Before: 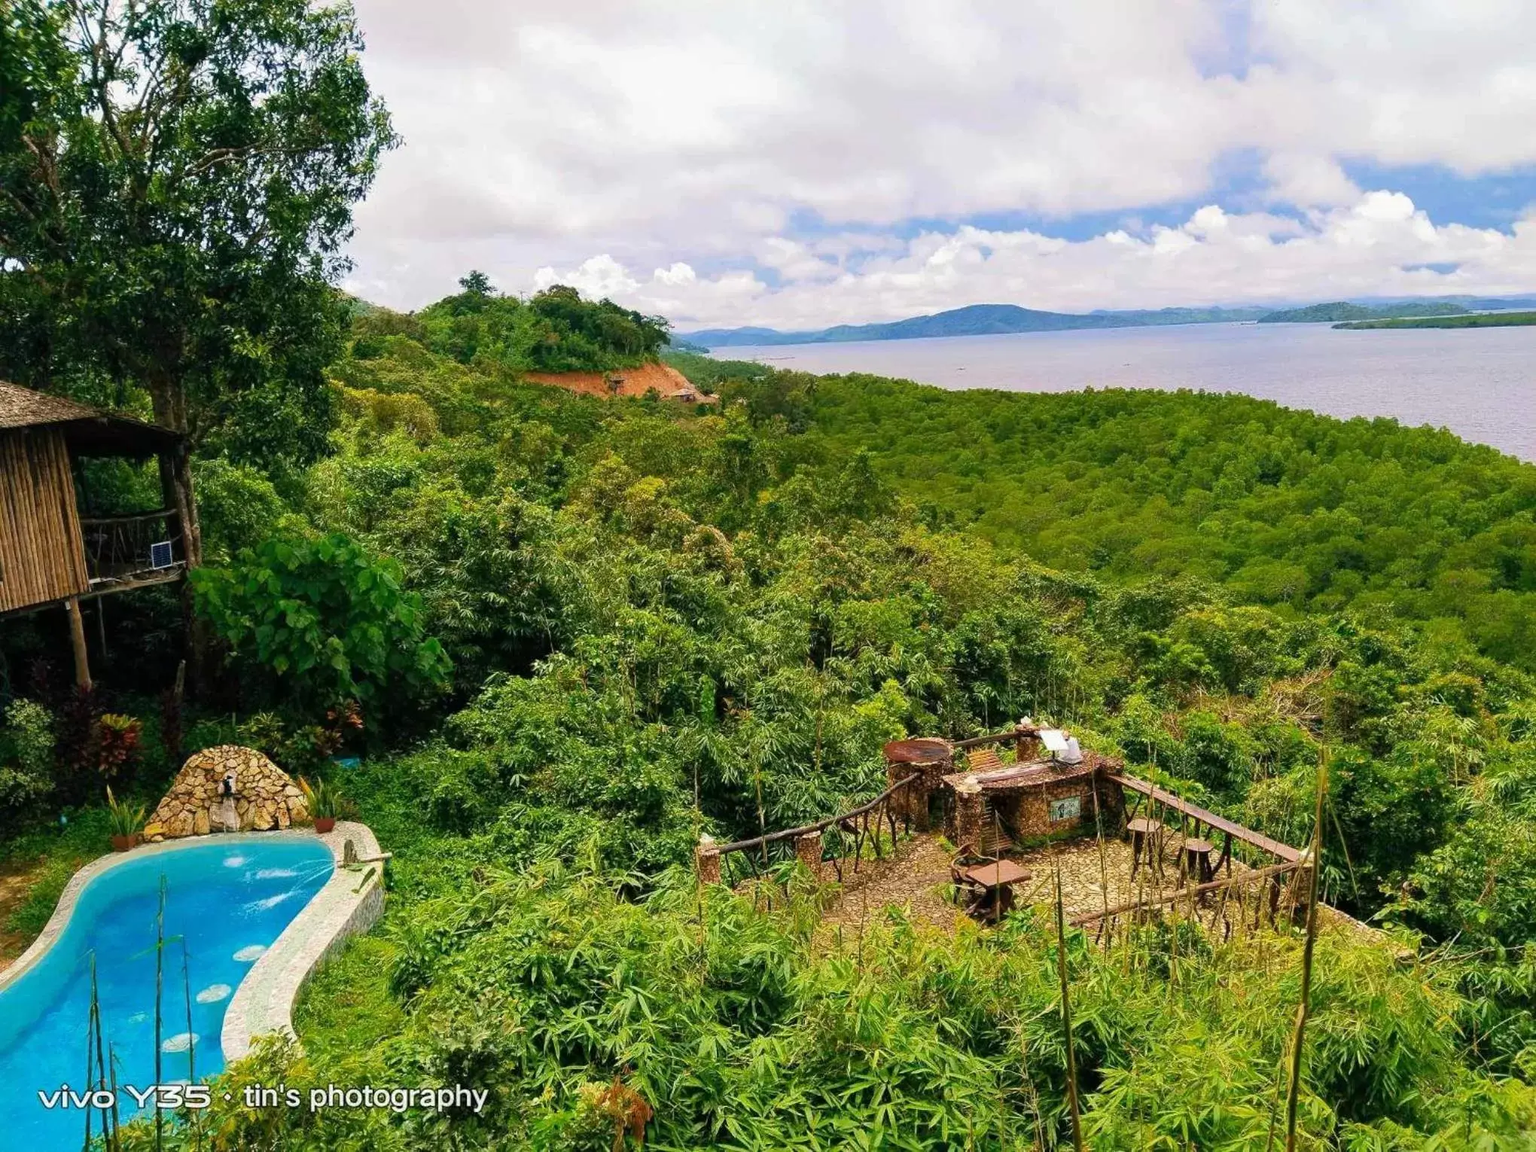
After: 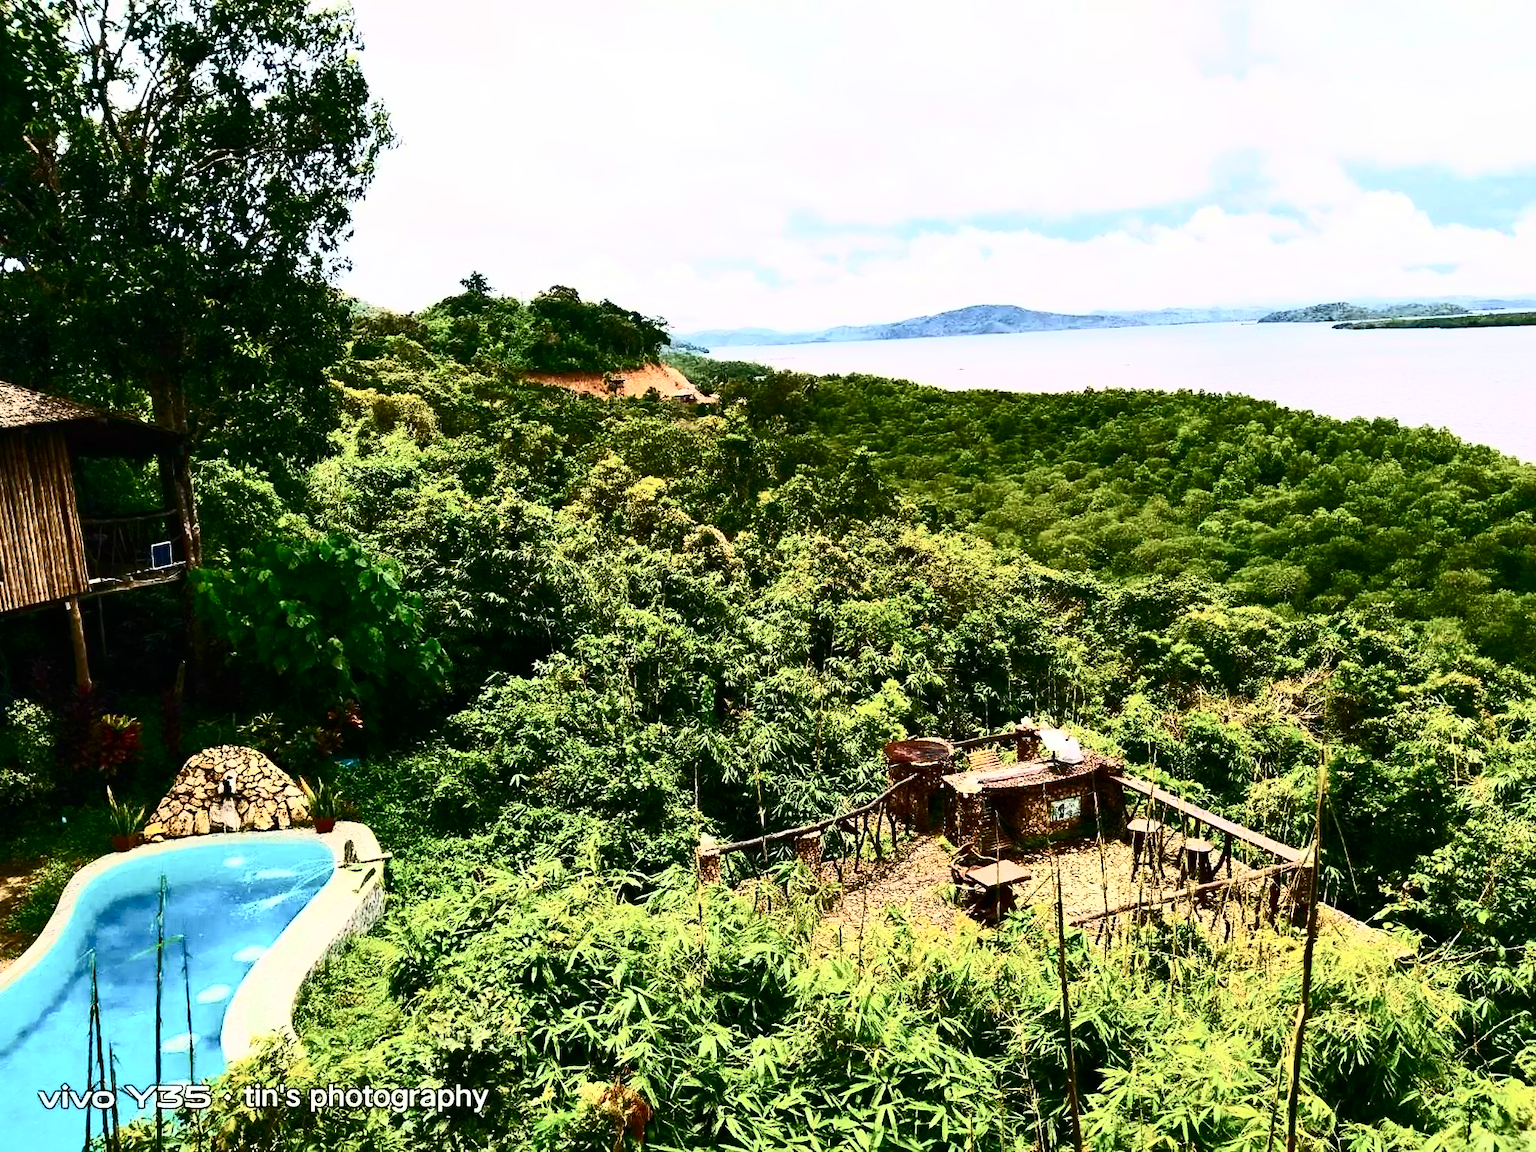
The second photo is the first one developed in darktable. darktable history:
shadows and highlights: shadows 36.82, highlights -27.09, soften with gaussian
contrast brightness saturation: contrast 0.934, brightness 0.196
